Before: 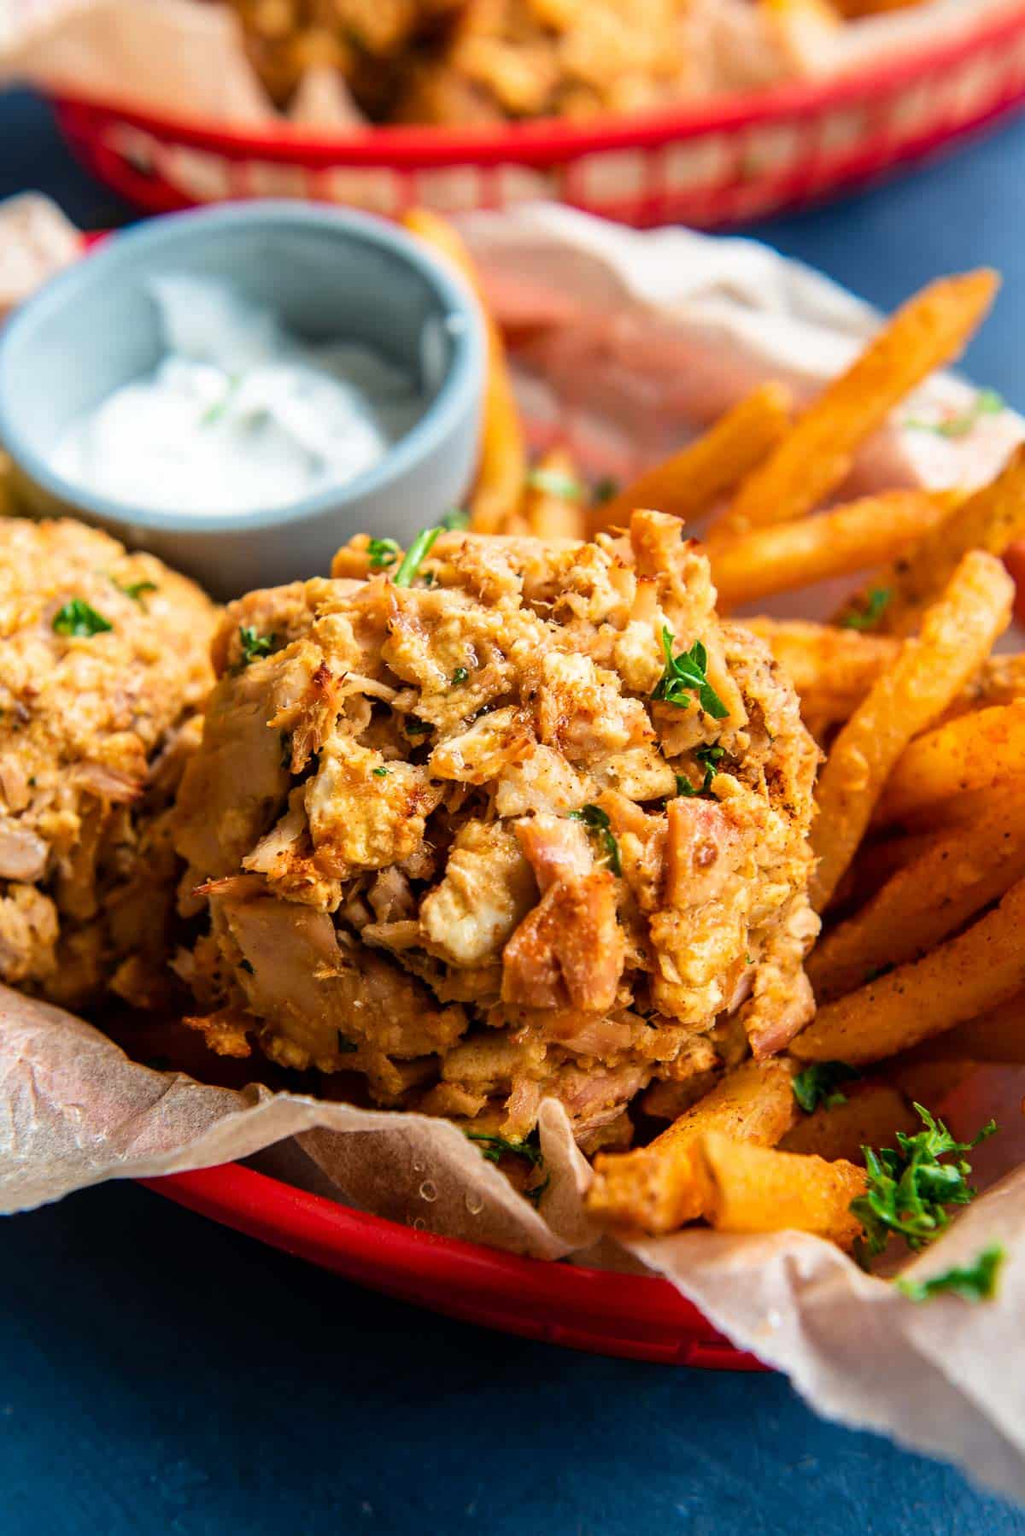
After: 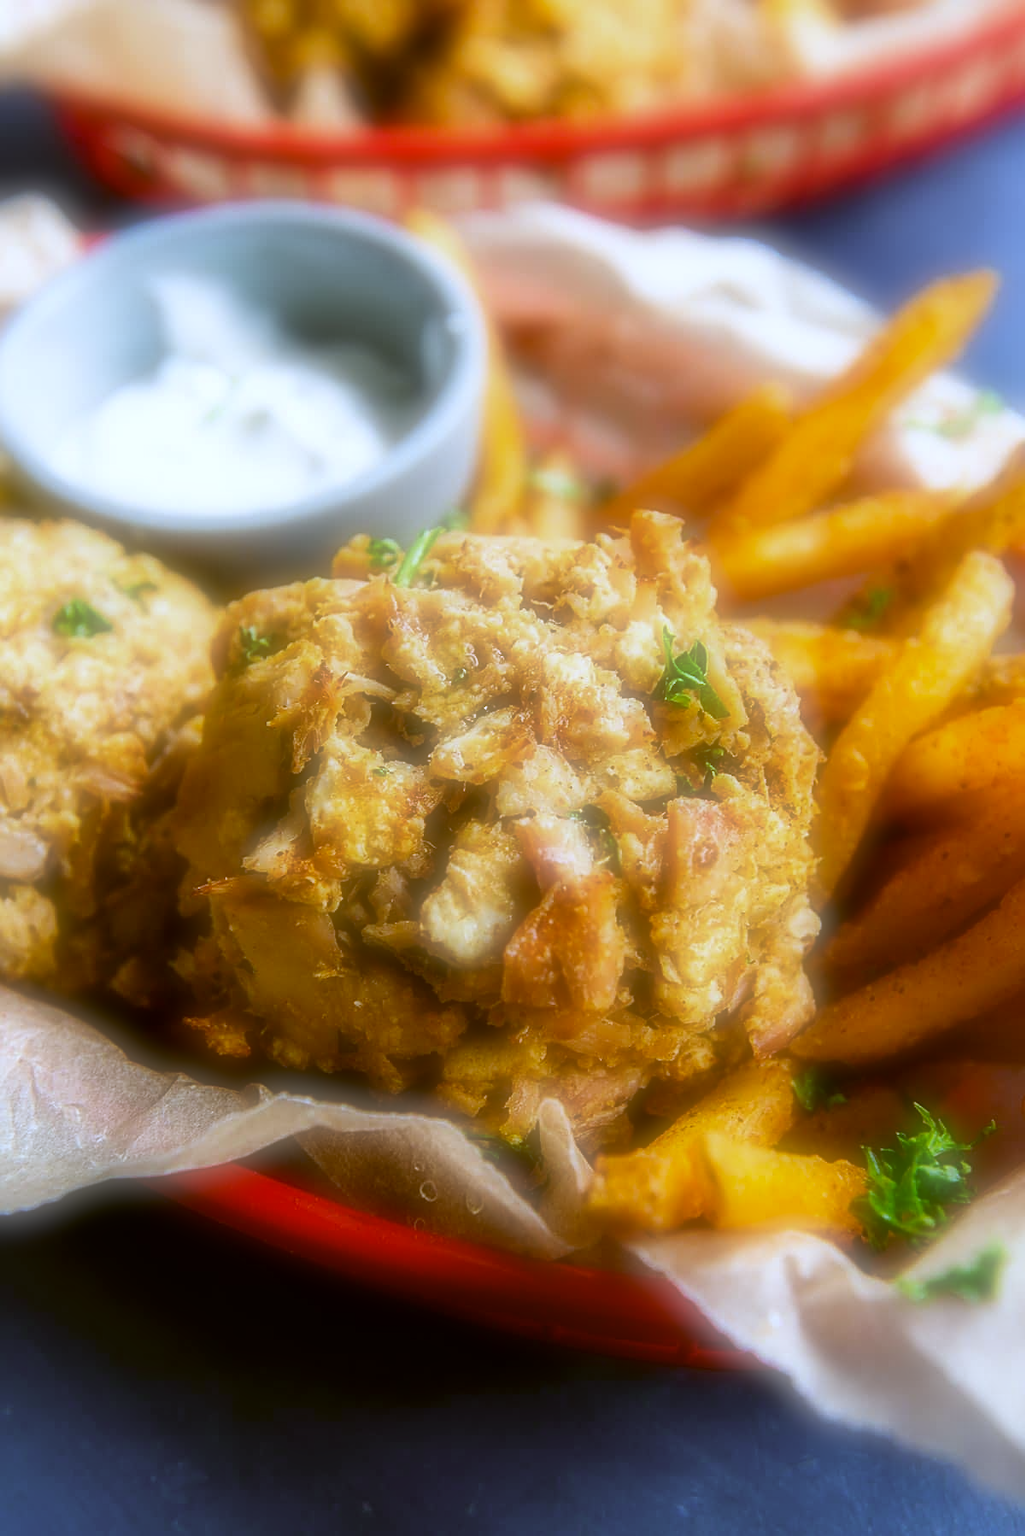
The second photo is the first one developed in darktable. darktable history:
white balance: red 0.871, blue 1.249
sharpen: on, module defaults
color correction: highlights a* -1.43, highlights b* 10.12, shadows a* 0.395, shadows b* 19.35
soften: on, module defaults
